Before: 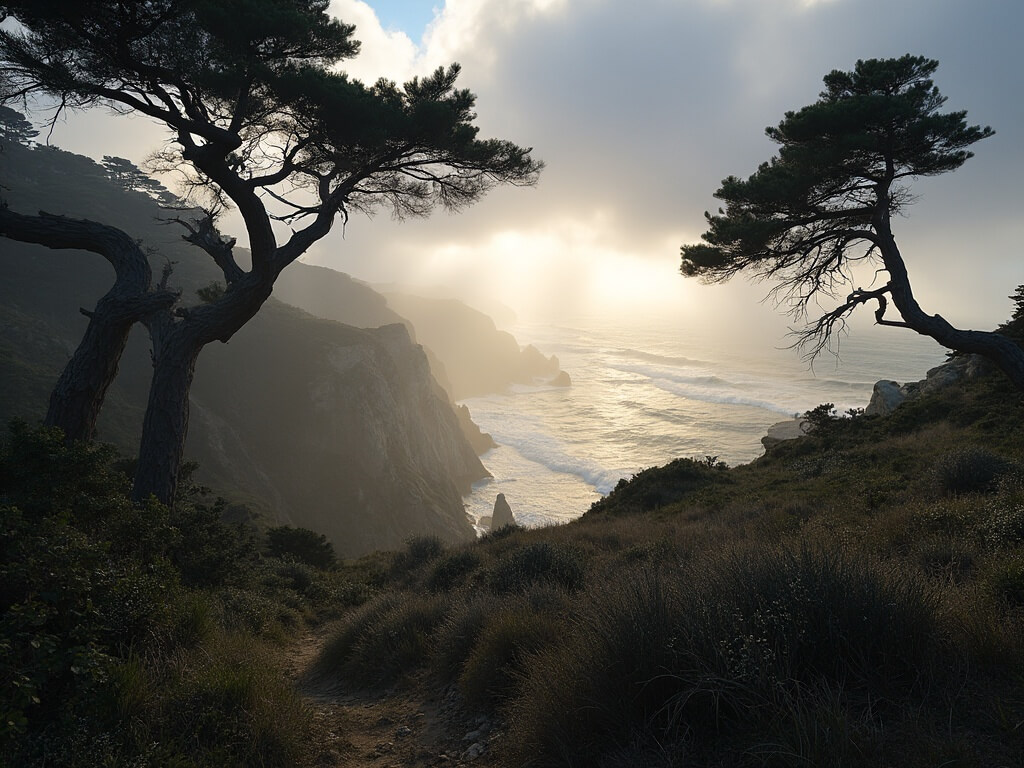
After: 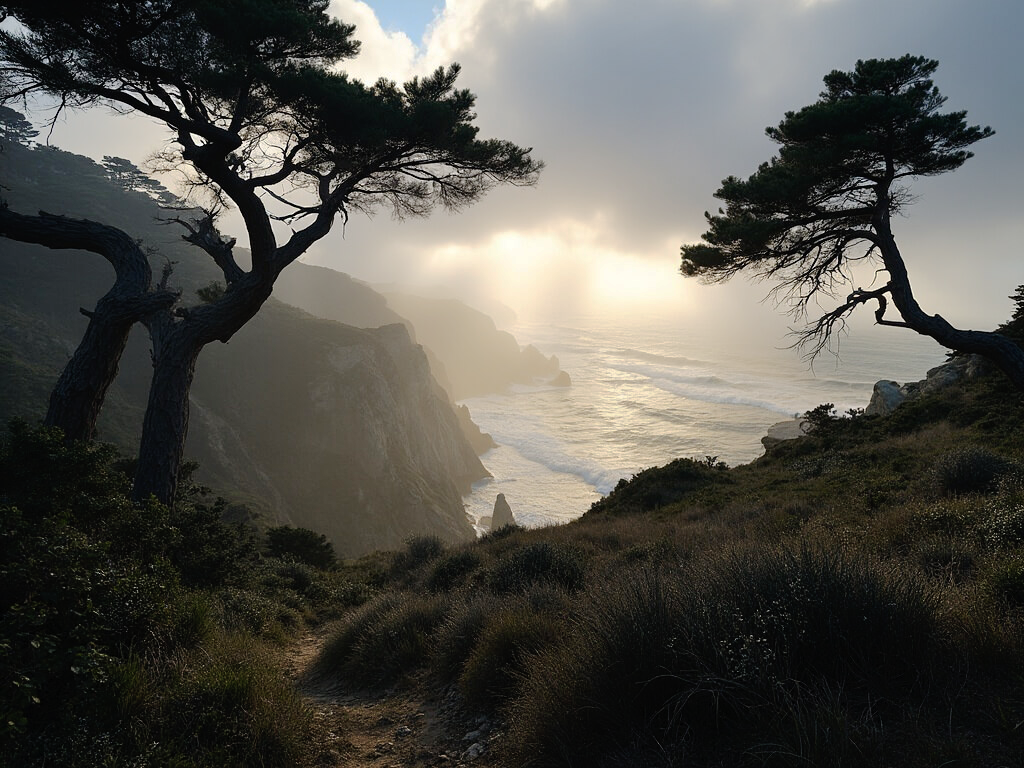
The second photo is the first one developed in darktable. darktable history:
tone curve: curves: ch0 [(0, 0) (0.003, 0.002) (0.011, 0.006) (0.025, 0.013) (0.044, 0.019) (0.069, 0.032) (0.1, 0.056) (0.136, 0.095) (0.177, 0.144) (0.224, 0.193) (0.277, 0.26) (0.335, 0.331) (0.399, 0.405) (0.468, 0.479) (0.543, 0.552) (0.623, 0.624) (0.709, 0.699) (0.801, 0.772) (0.898, 0.856) (1, 1)], preserve colors none
shadows and highlights: shadows 37.27, highlights -28.18, soften with gaussian
